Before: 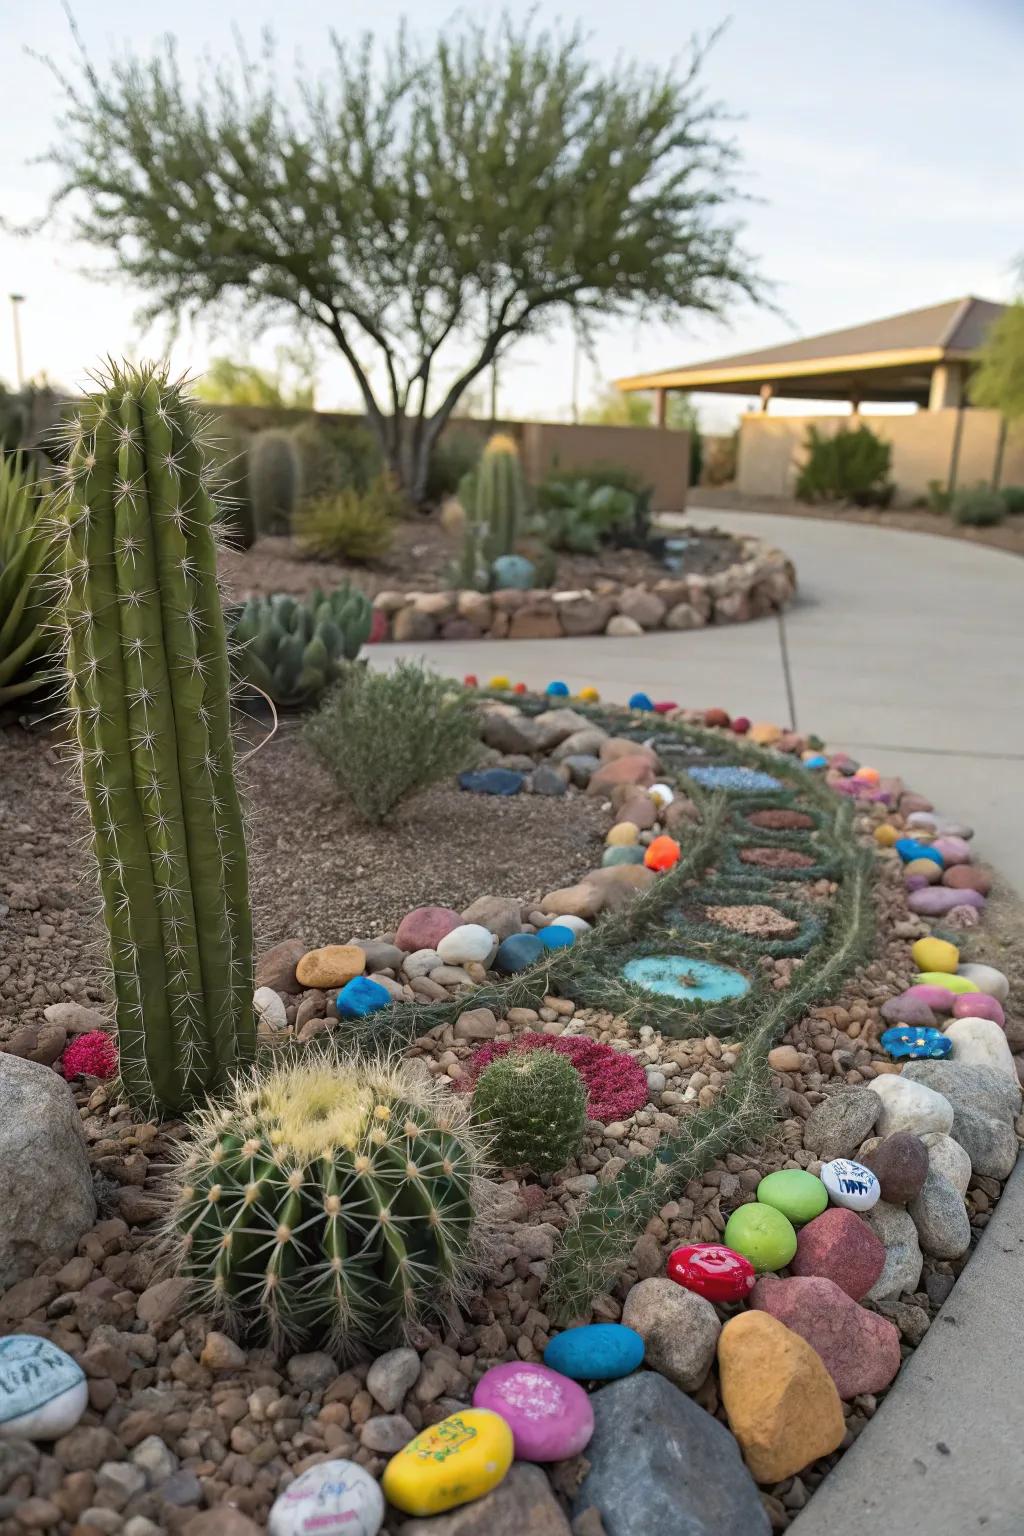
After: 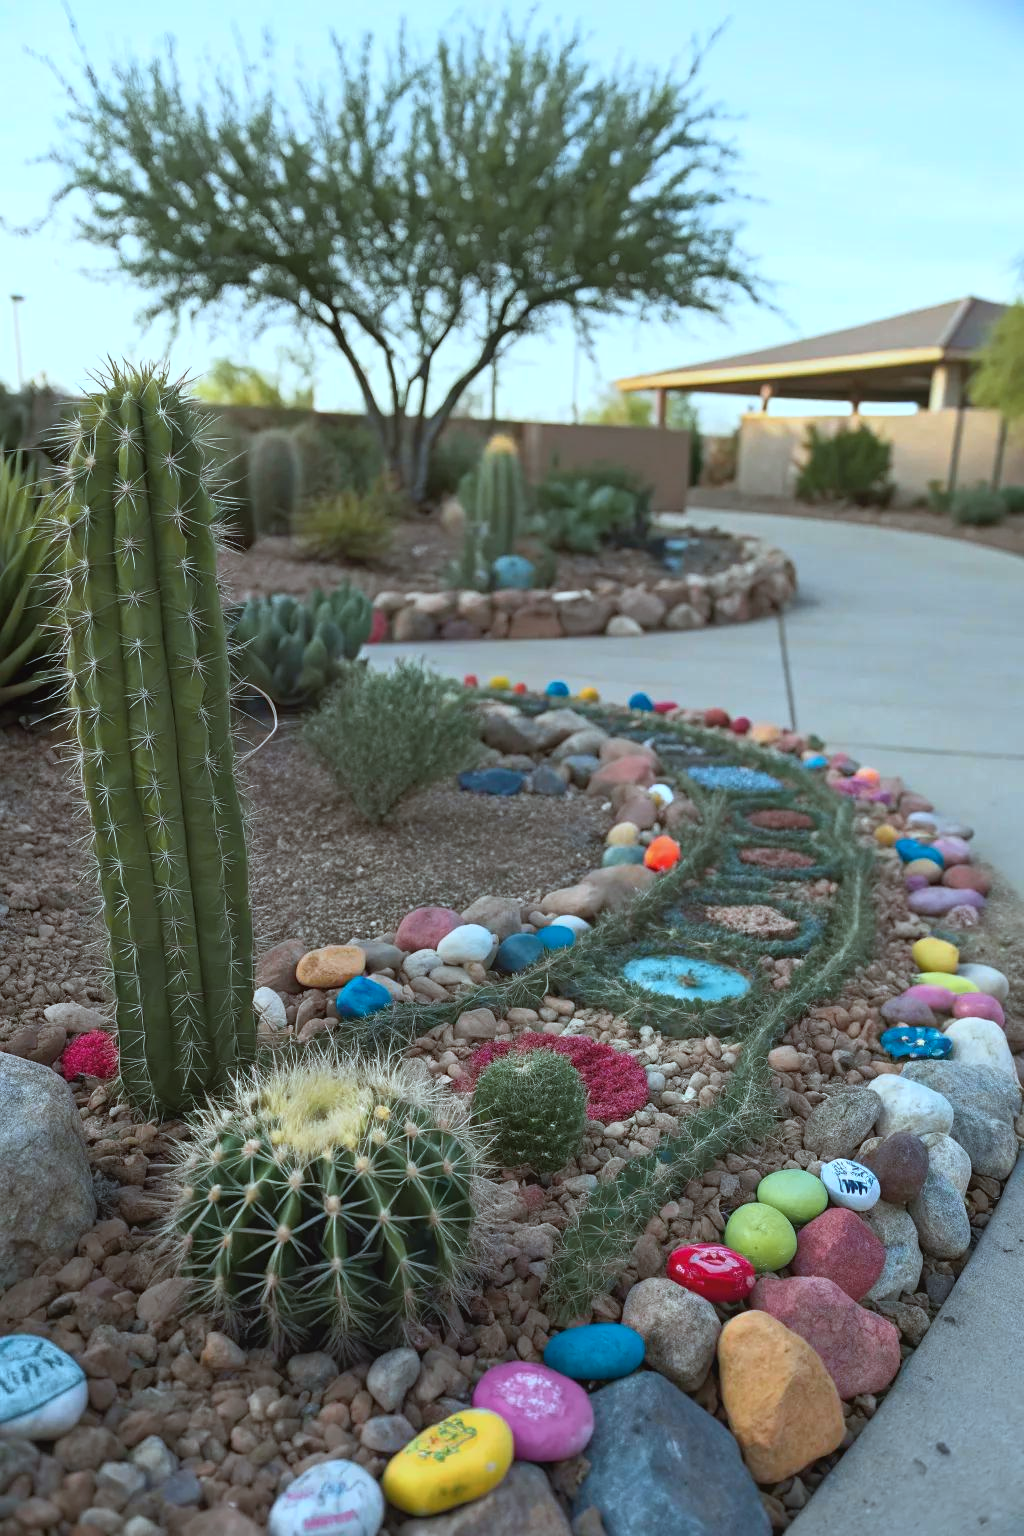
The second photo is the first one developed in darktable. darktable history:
tone curve: curves: ch0 [(0, 0.024) (0.119, 0.146) (0.474, 0.464) (0.718, 0.721) (0.817, 0.839) (1, 0.998)]; ch1 [(0, 0) (0.377, 0.416) (0.439, 0.451) (0.477, 0.477) (0.501, 0.504) (0.538, 0.544) (0.58, 0.602) (0.664, 0.676) (0.783, 0.804) (1, 1)]; ch2 [(0, 0) (0.38, 0.405) (0.463, 0.456) (0.498, 0.497) (0.524, 0.535) (0.578, 0.576) (0.648, 0.665) (1, 1)], color space Lab, independent channels, preserve colors none
color correction: highlights a* -10.69, highlights b* -19.19
